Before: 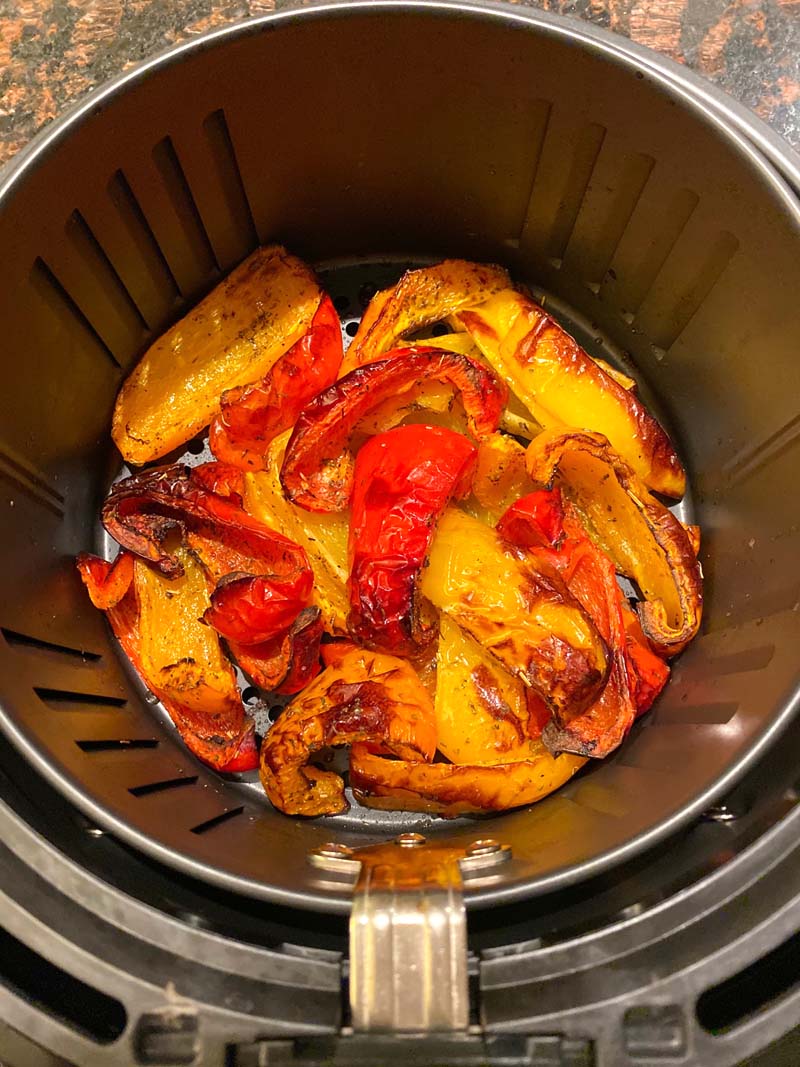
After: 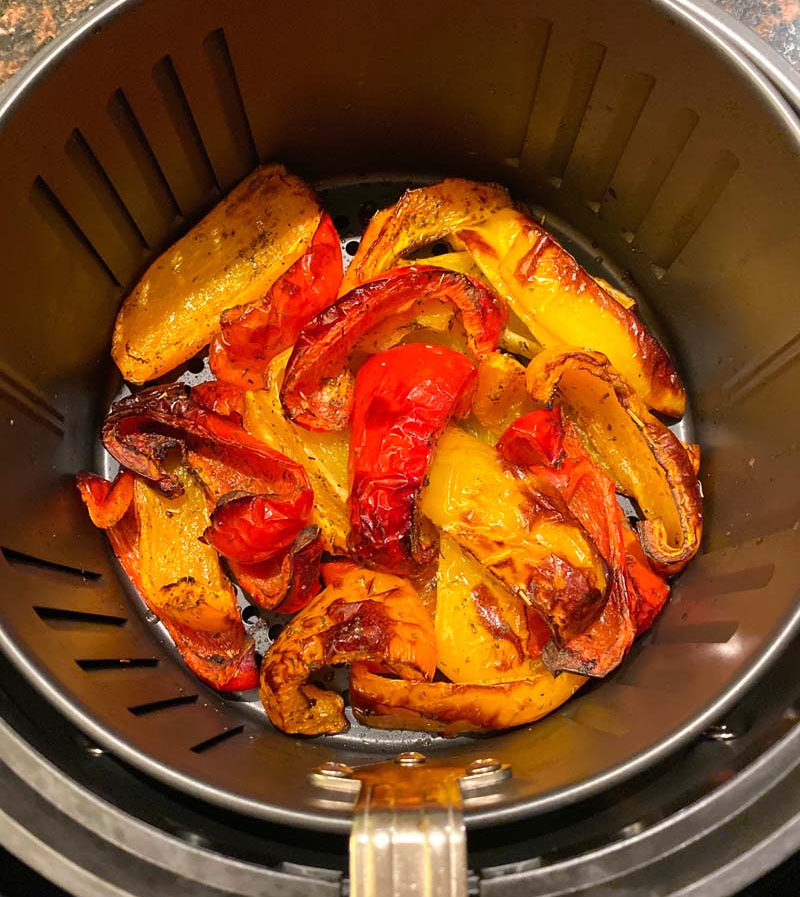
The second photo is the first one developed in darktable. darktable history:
crop: top 7.622%, bottom 8.274%
